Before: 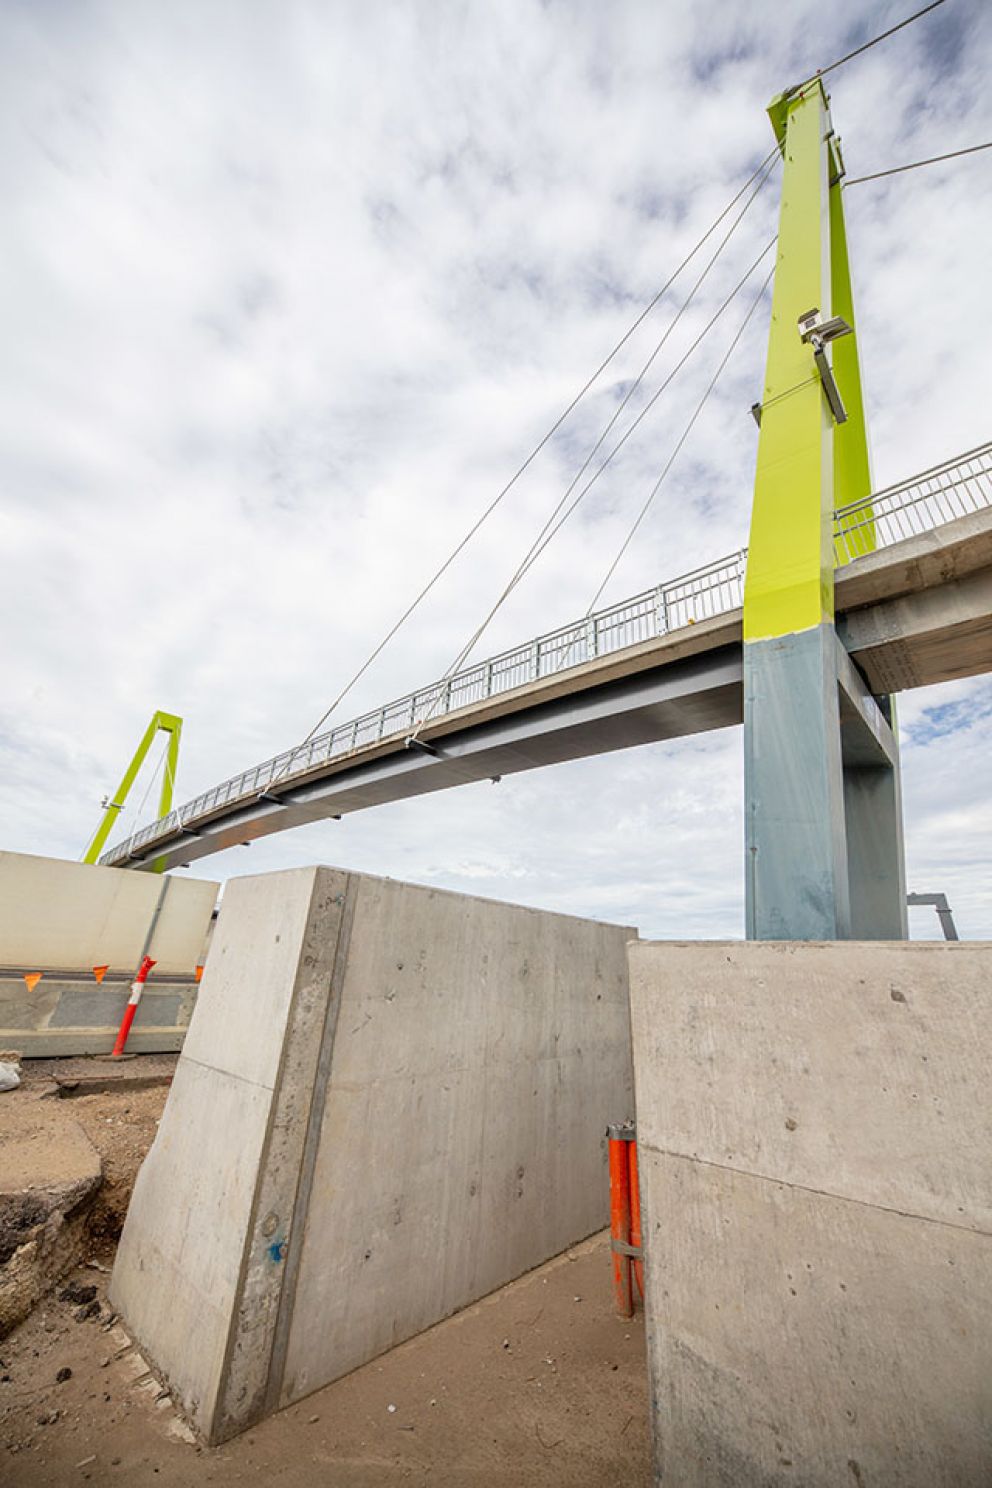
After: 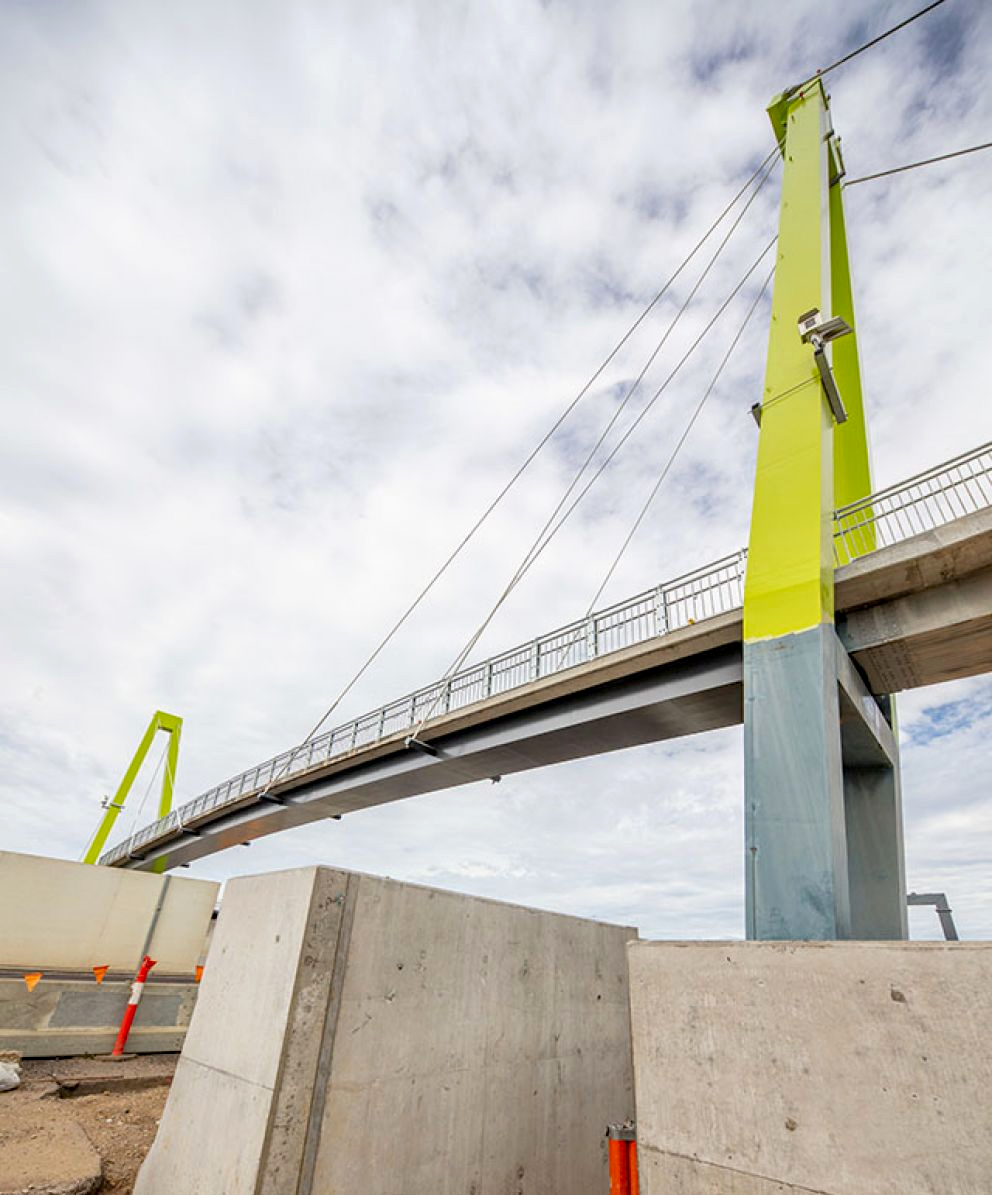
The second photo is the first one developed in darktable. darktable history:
haze removal: compatibility mode true, adaptive false
crop: bottom 19.644%
